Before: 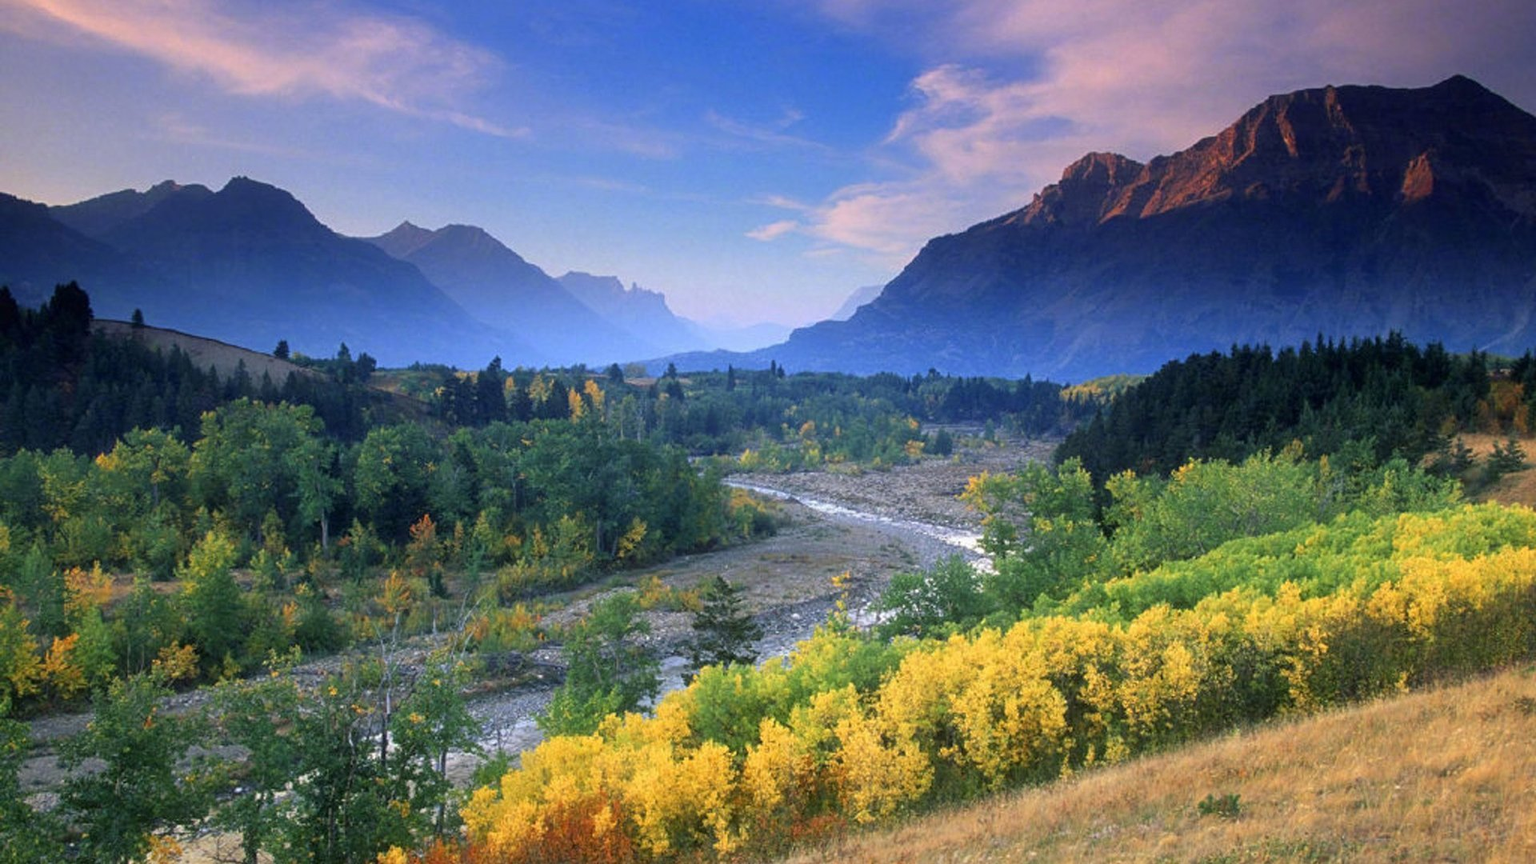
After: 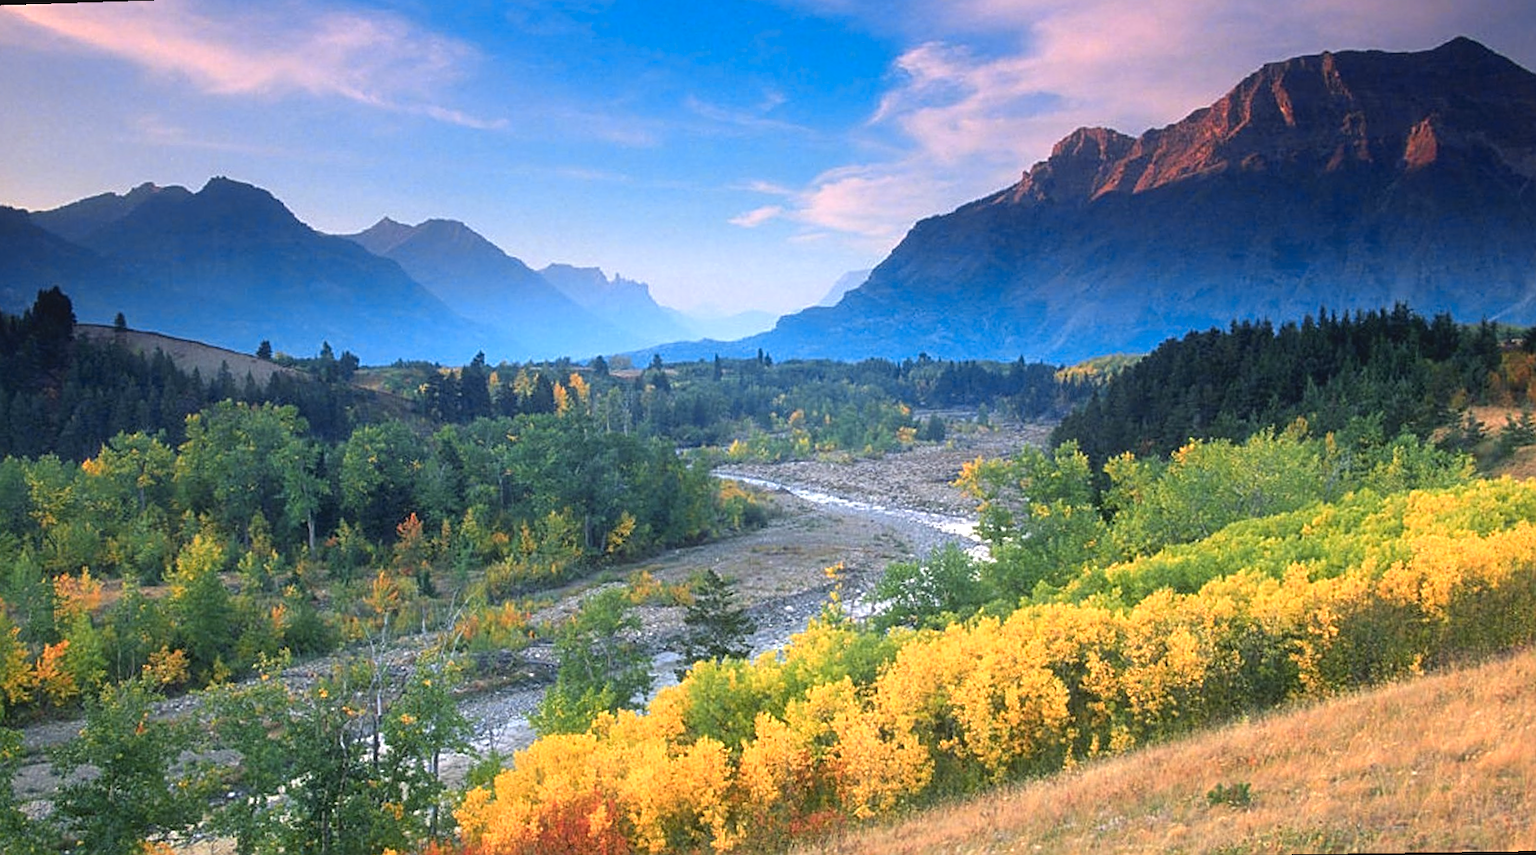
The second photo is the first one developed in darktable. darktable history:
color zones: curves: ch1 [(0.239, 0.552) (0.75, 0.5)]; ch2 [(0.25, 0.462) (0.749, 0.457)], mix 25.94%
exposure: exposure 0.6 EV, compensate highlight preservation false
sharpen: on, module defaults
contrast brightness saturation: contrast -0.1, saturation -0.1
rotate and perspective: rotation -1.32°, lens shift (horizontal) -0.031, crop left 0.015, crop right 0.985, crop top 0.047, crop bottom 0.982
